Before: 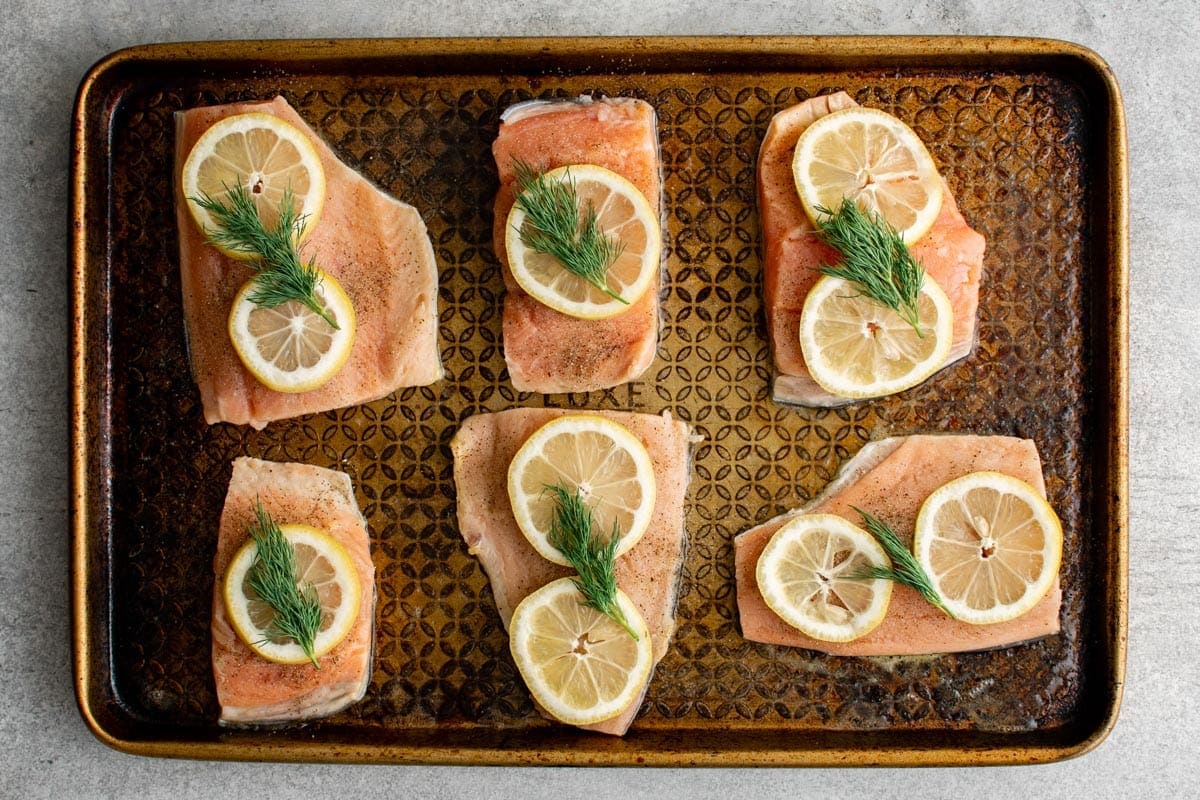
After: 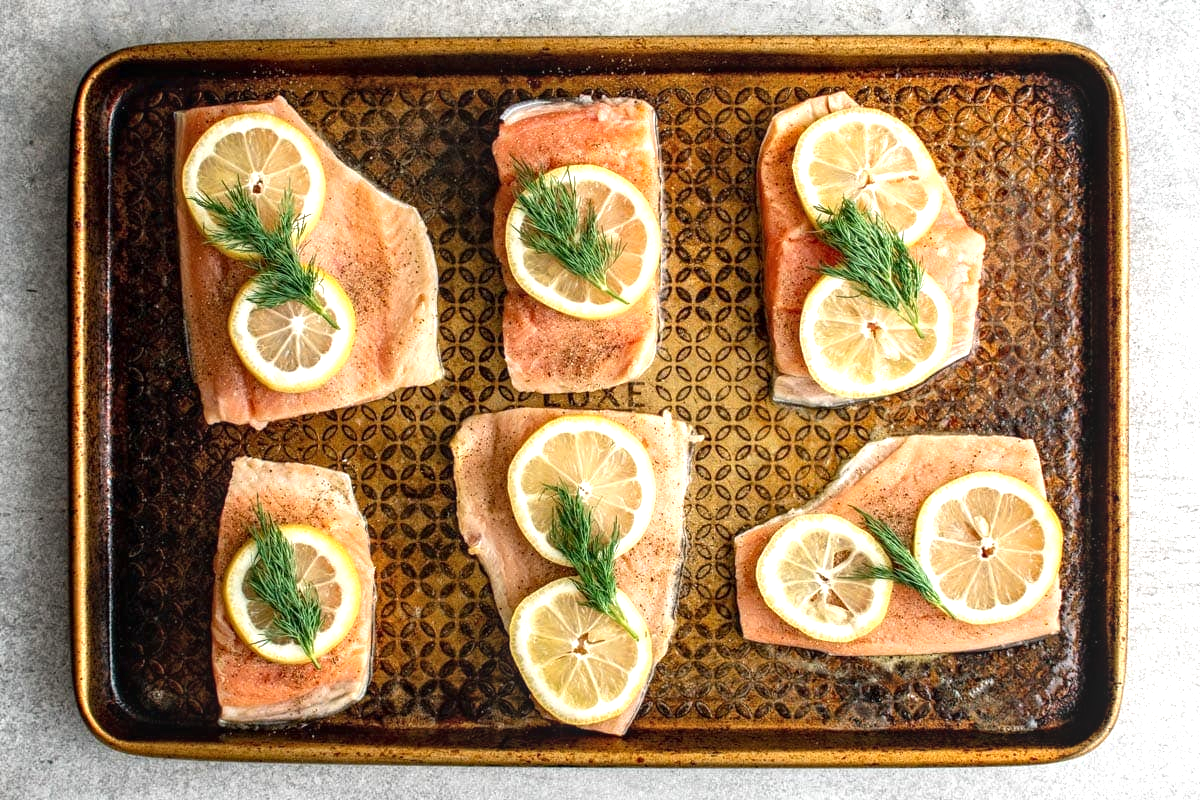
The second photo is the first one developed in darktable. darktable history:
local contrast: on, module defaults
exposure: black level correction 0, exposure 0.696 EV, compensate highlight preservation false
